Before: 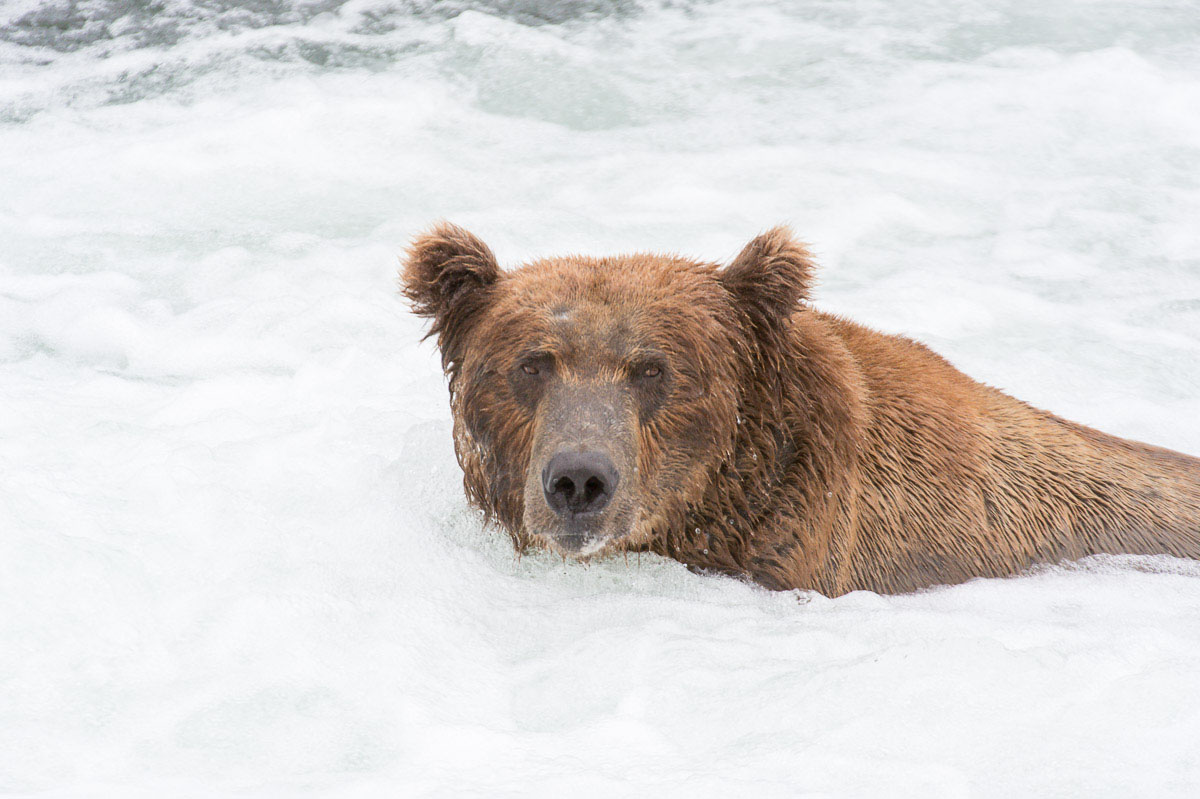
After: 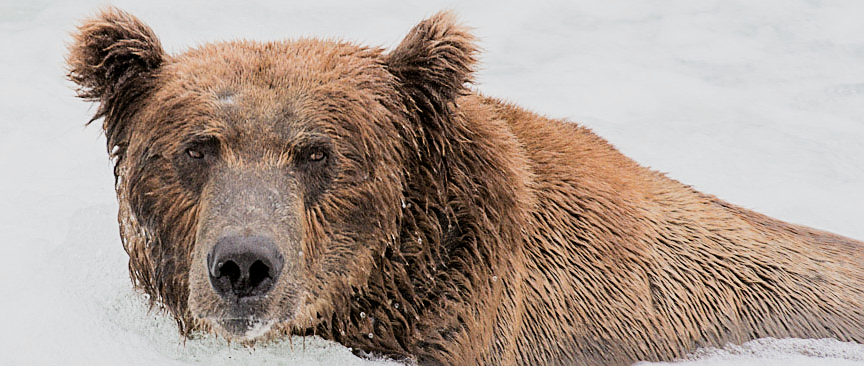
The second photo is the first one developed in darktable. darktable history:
filmic rgb: black relative exposure -5 EV, hardness 2.88, contrast 1.3, highlights saturation mix -30%
sharpen: on, module defaults
crop and rotate: left 27.938%, top 27.046%, bottom 27.046%
